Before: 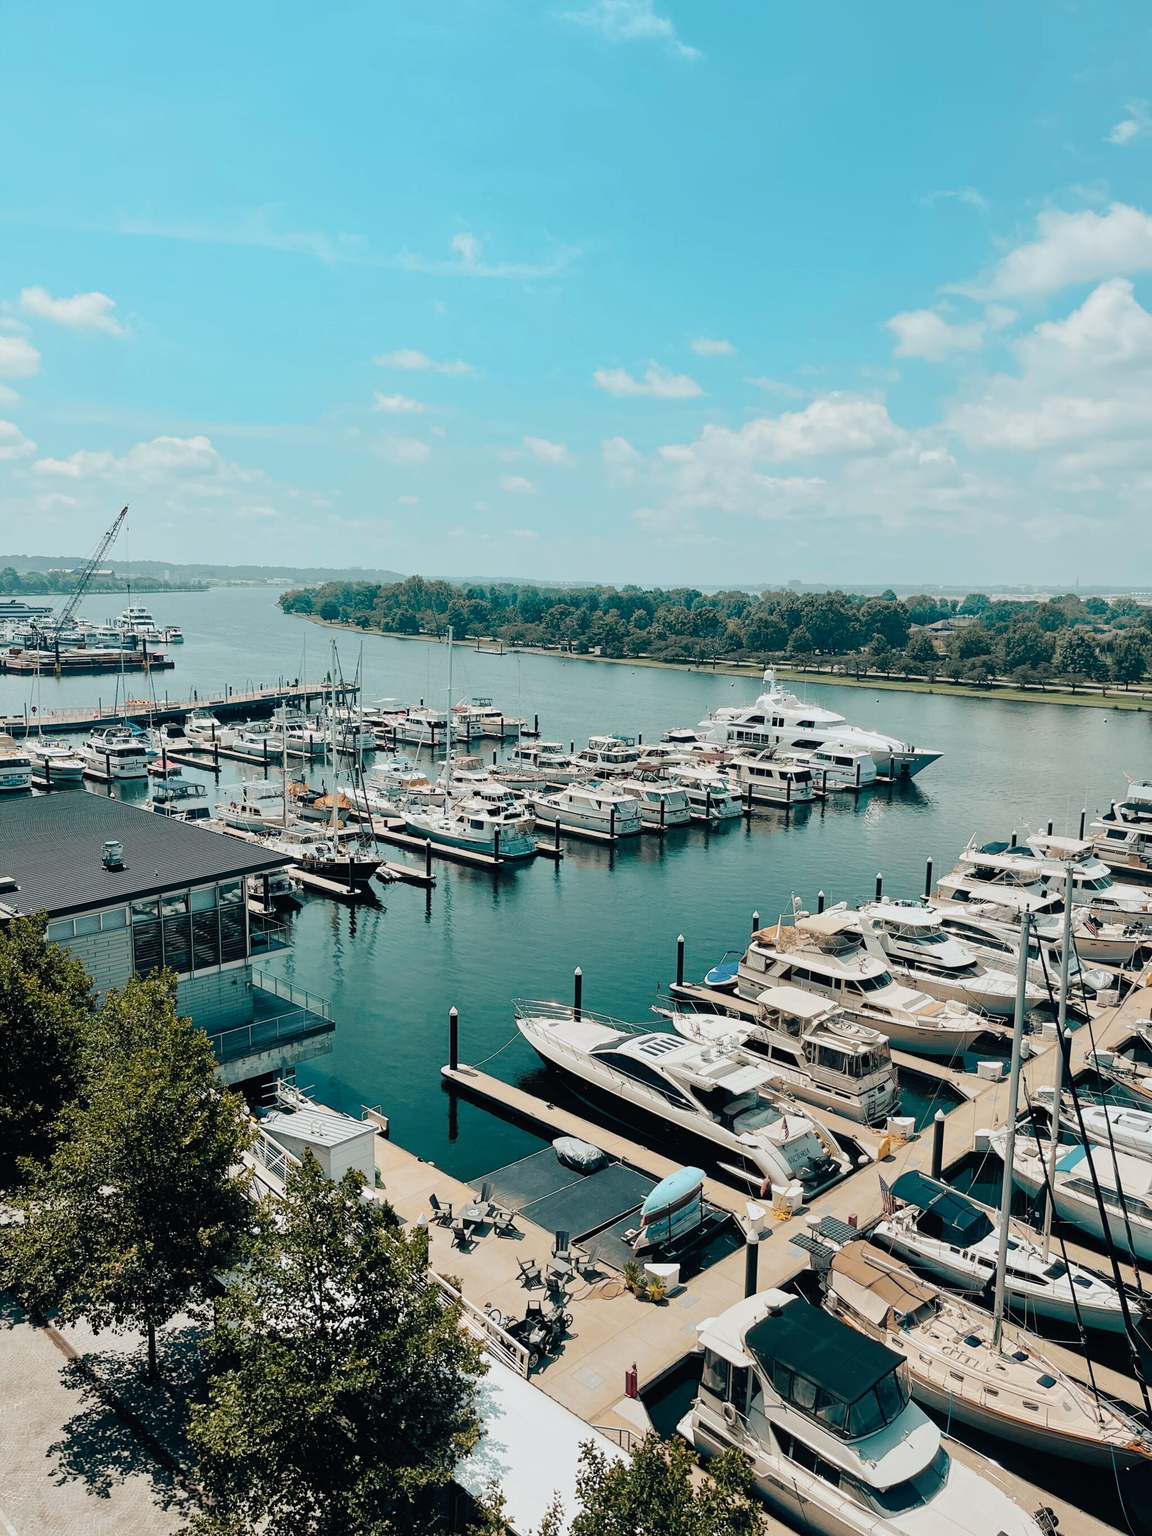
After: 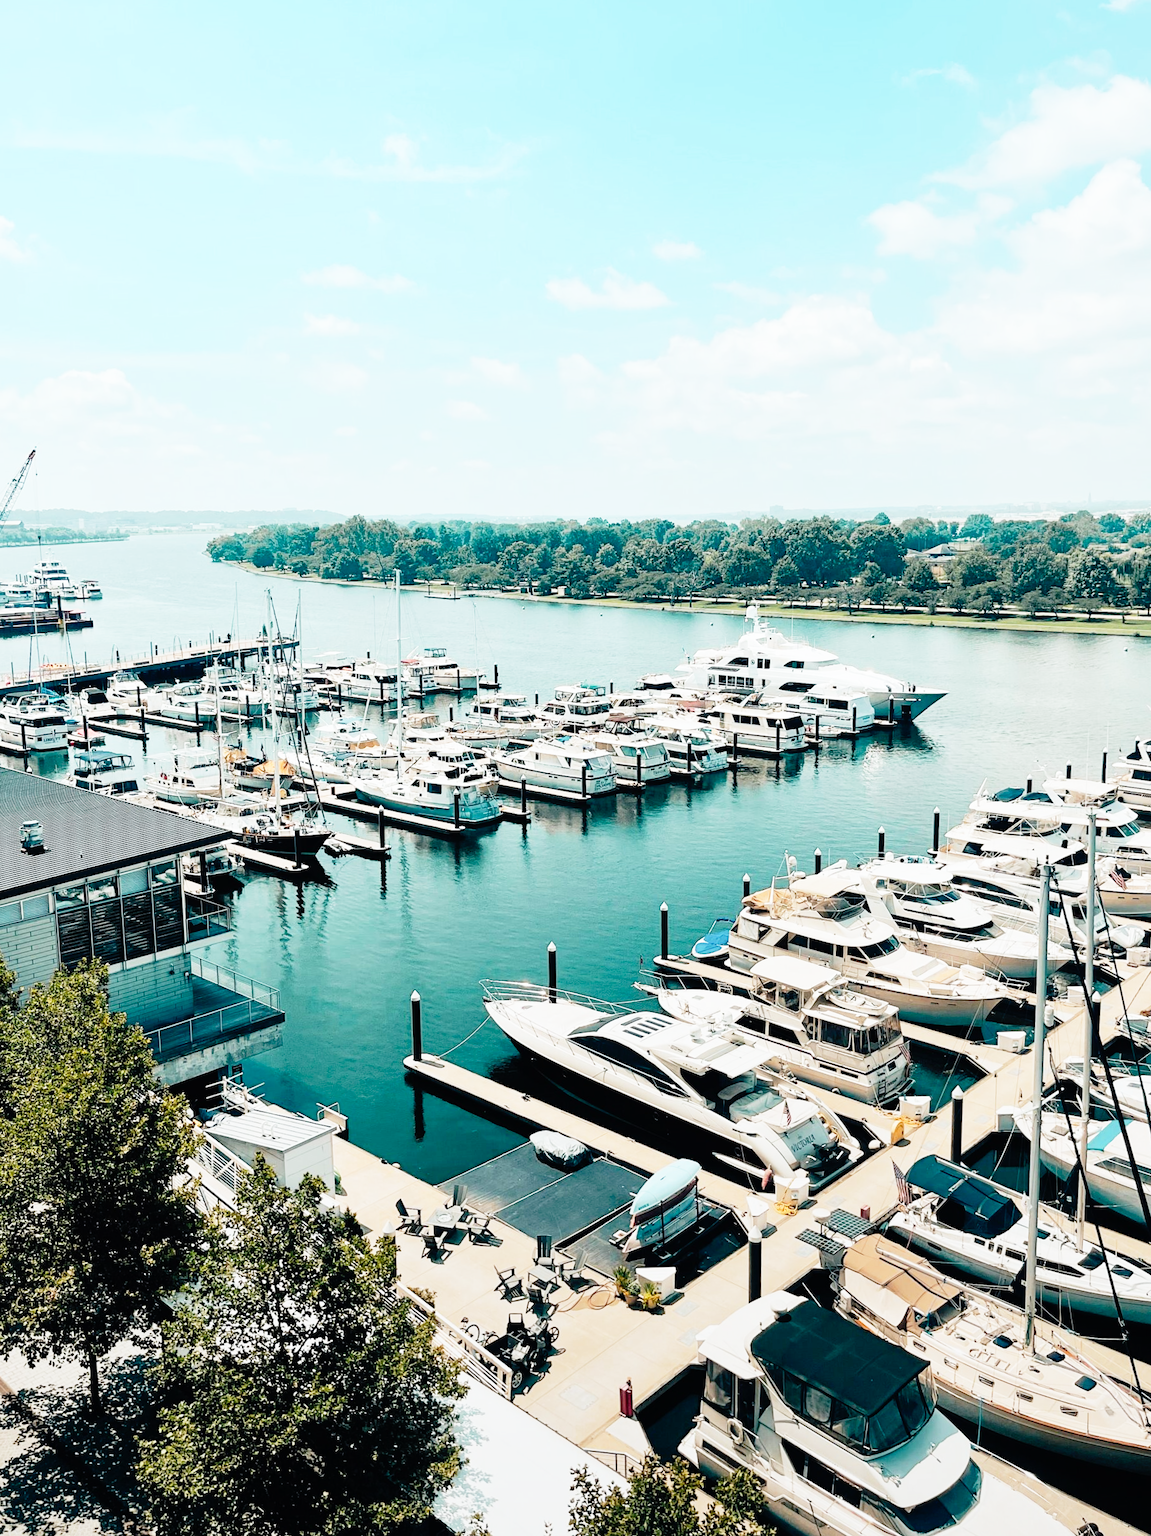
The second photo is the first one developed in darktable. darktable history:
base curve: curves: ch0 [(0, 0) (0.012, 0.01) (0.073, 0.168) (0.31, 0.711) (0.645, 0.957) (1, 1)], preserve colors none
graduated density: rotation -180°, offset 27.42
crop and rotate: angle 1.96°, left 5.673%, top 5.673%
